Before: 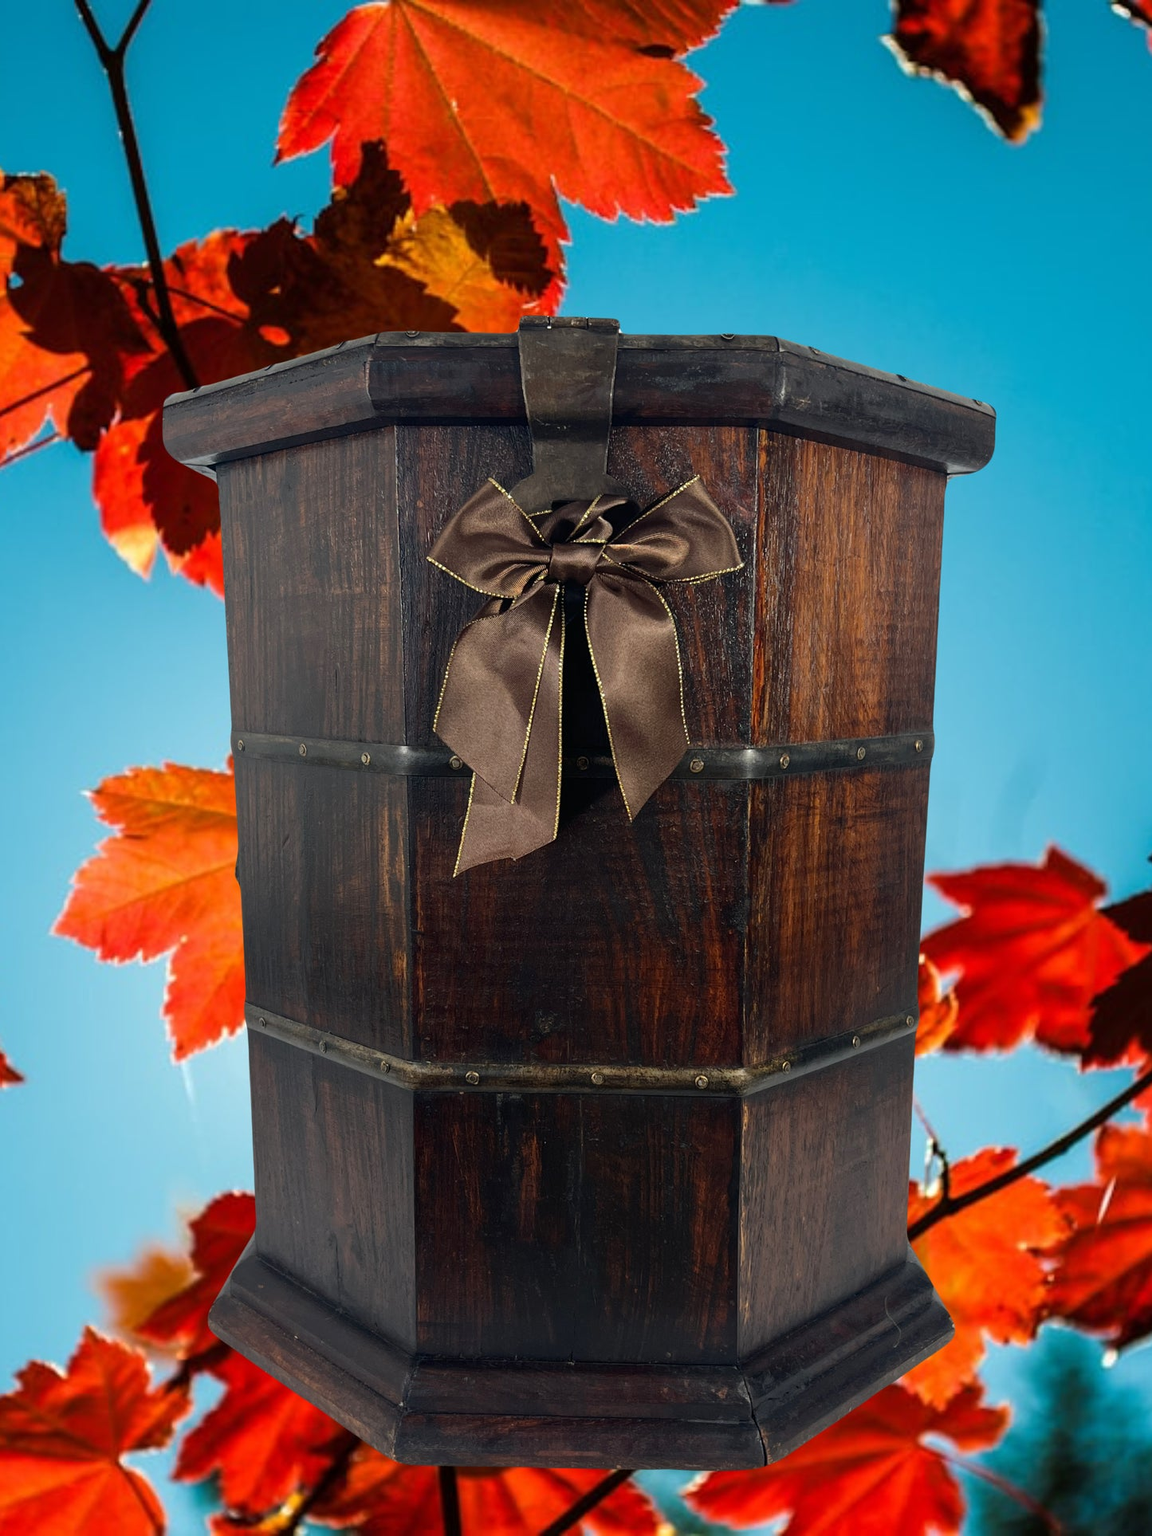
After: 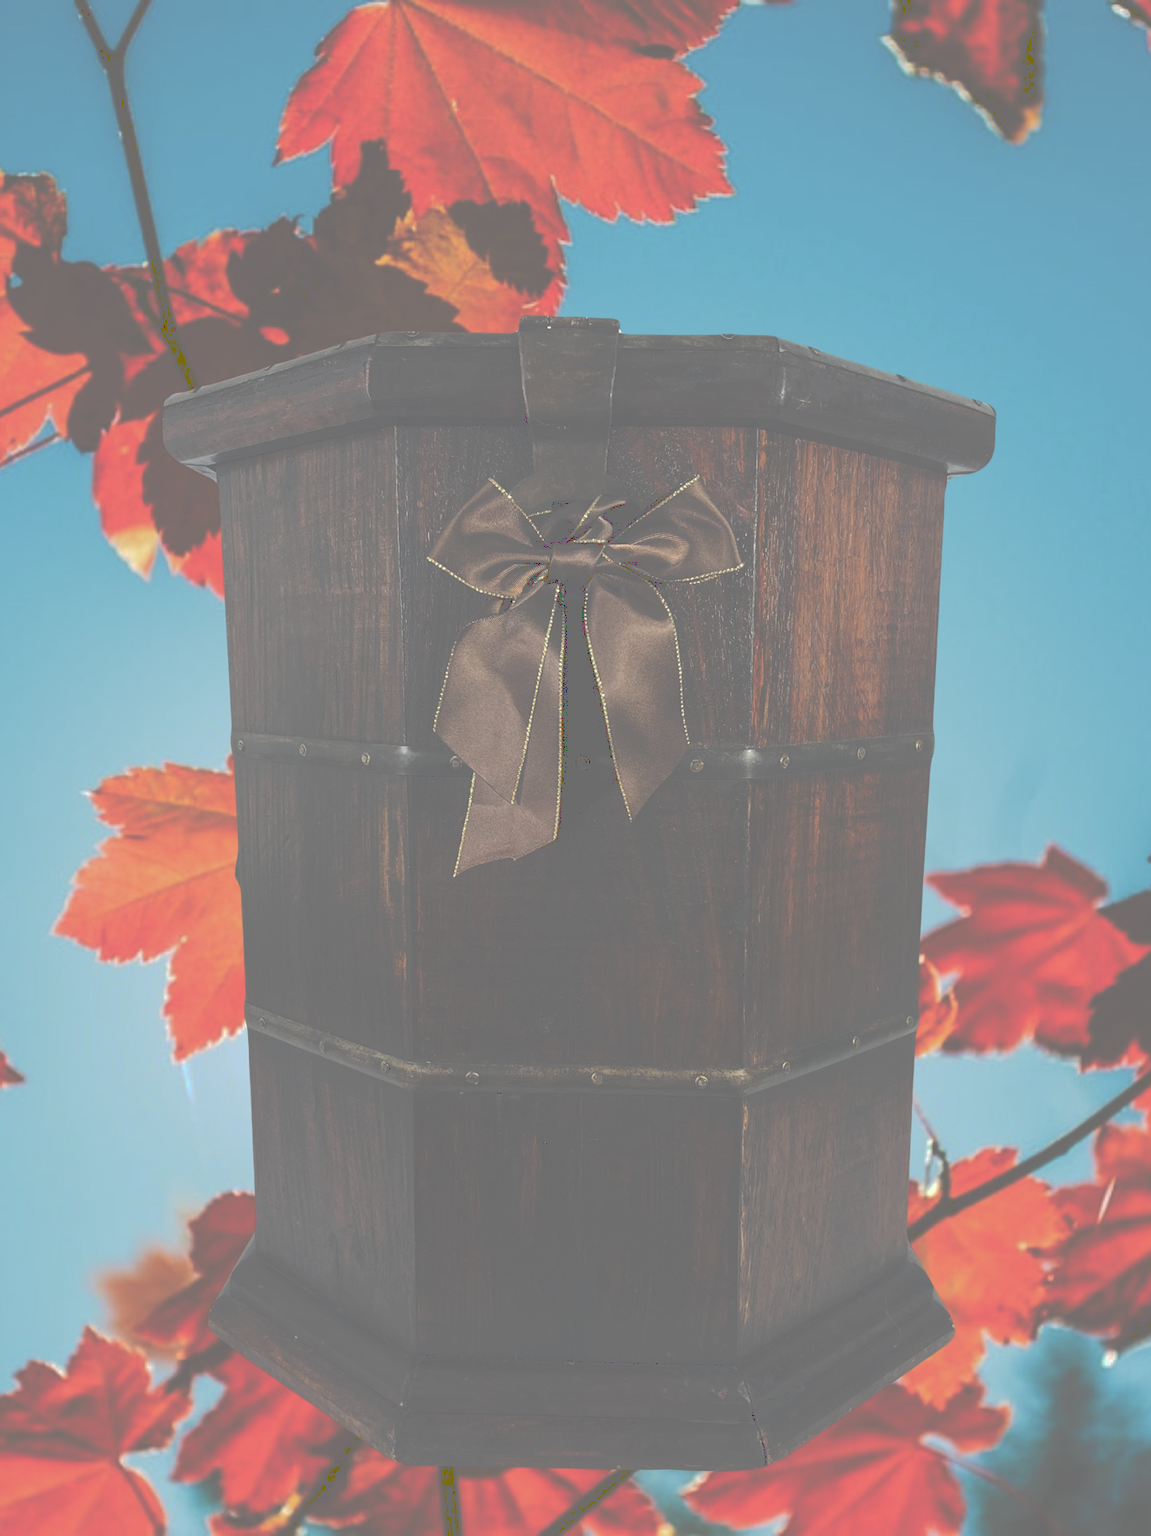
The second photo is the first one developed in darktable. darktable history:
tone curve: curves: ch0 [(0, 0) (0.003, 0.453) (0.011, 0.457) (0.025, 0.457) (0.044, 0.463) (0.069, 0.464) (0.1, 0.471) (0.136, 0.475) (0.177, 0.481) (0.224, 0.486) (0.277, 0.496) (0.335, 0.515) (0.399, 0.544) (0.468, 0.577) (0.543, 0.621) (0.623, 0.67) (0.709, 0.73) (0.801, 0.788) (0.898, 0.848) (1, 1)], preserve colors none
